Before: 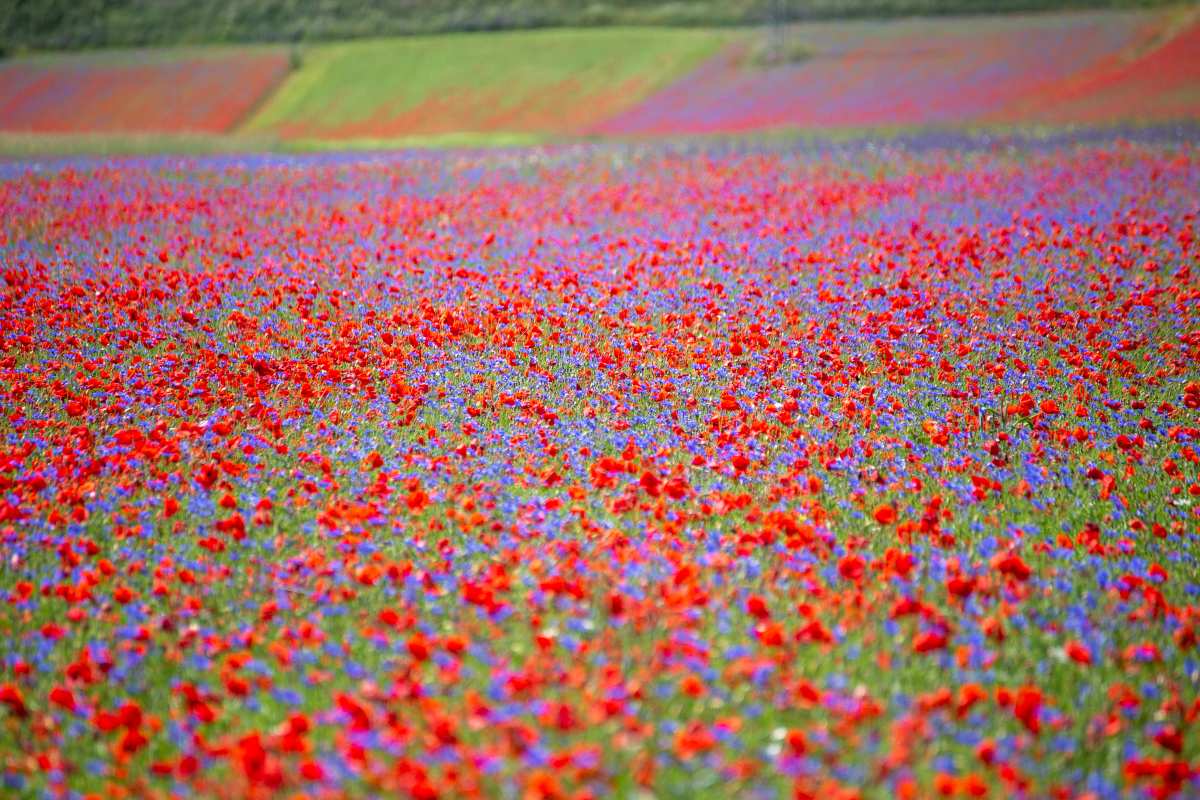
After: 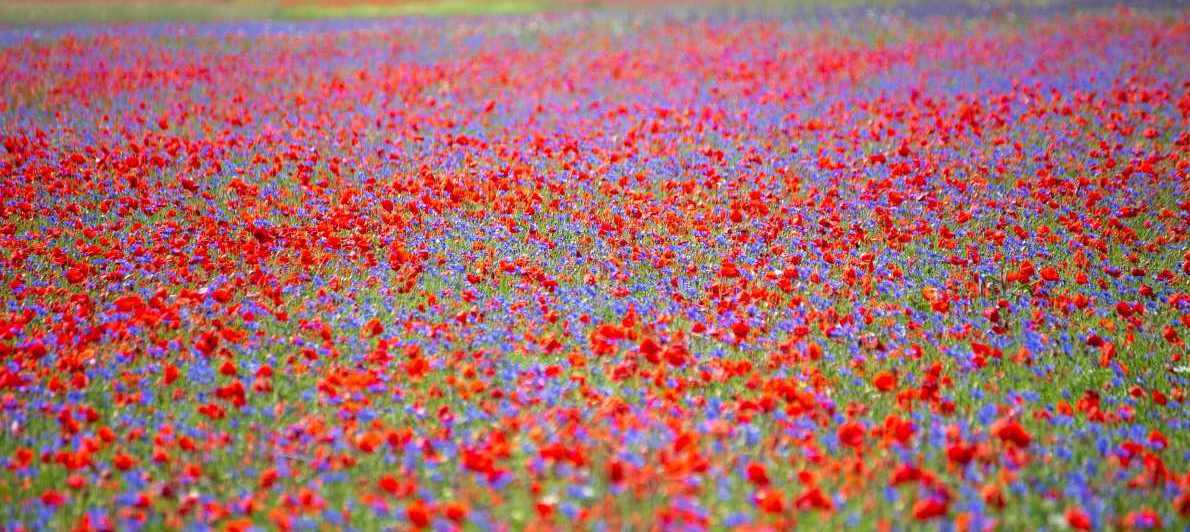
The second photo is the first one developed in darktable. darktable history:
crop: top 16.656%, bottom 16.731%
